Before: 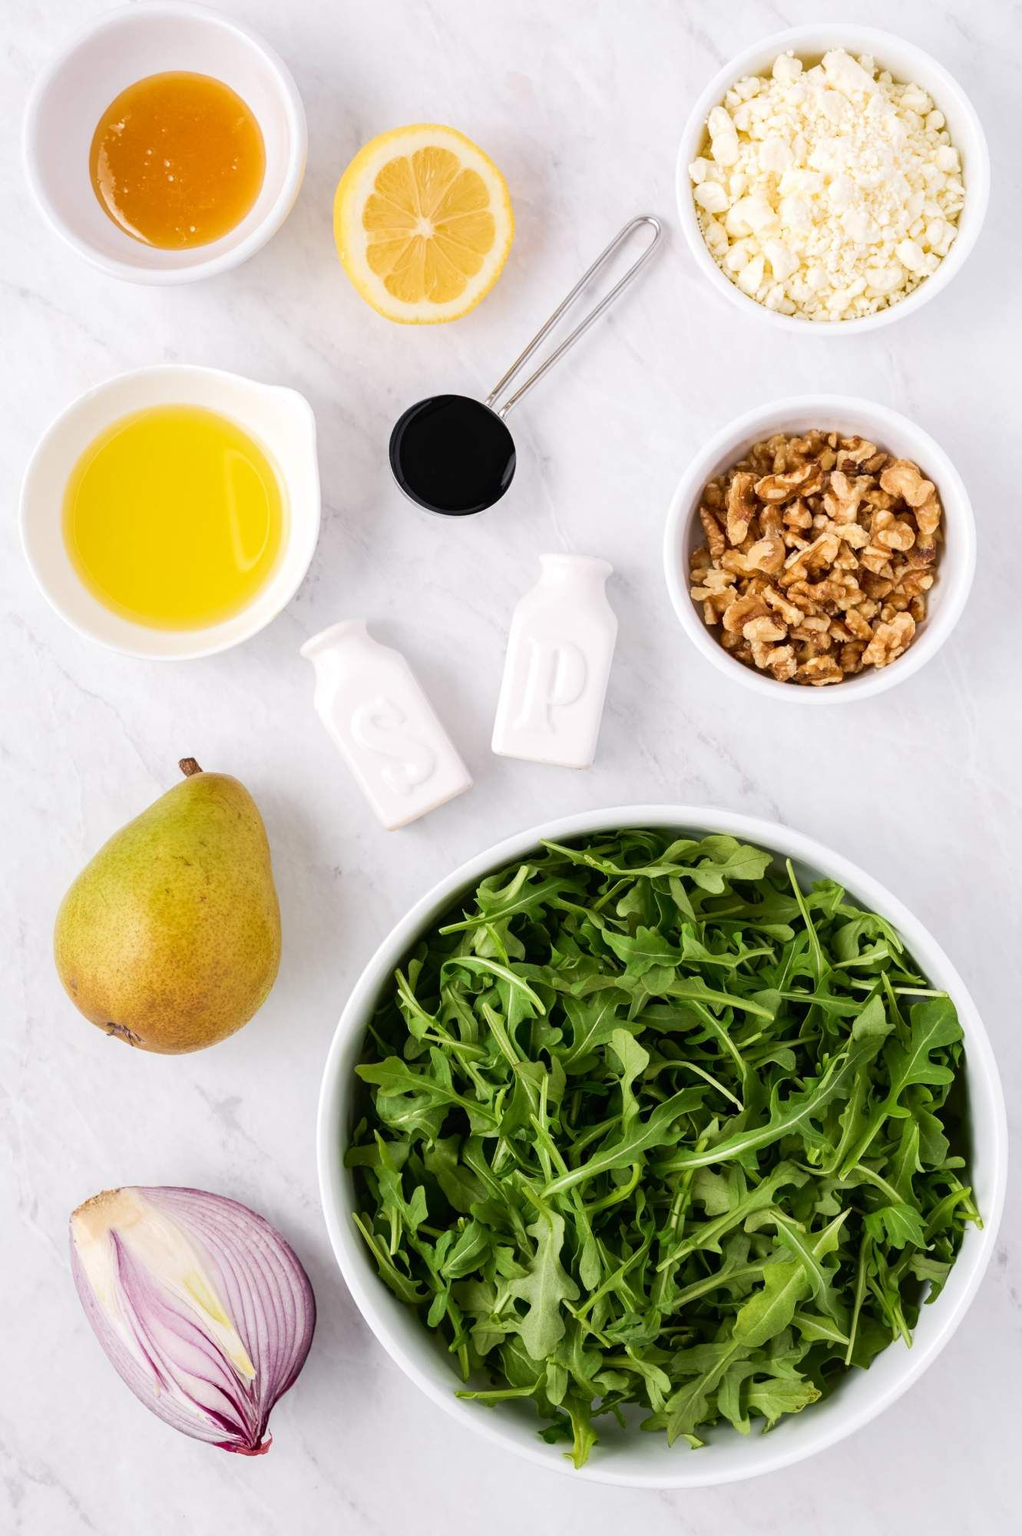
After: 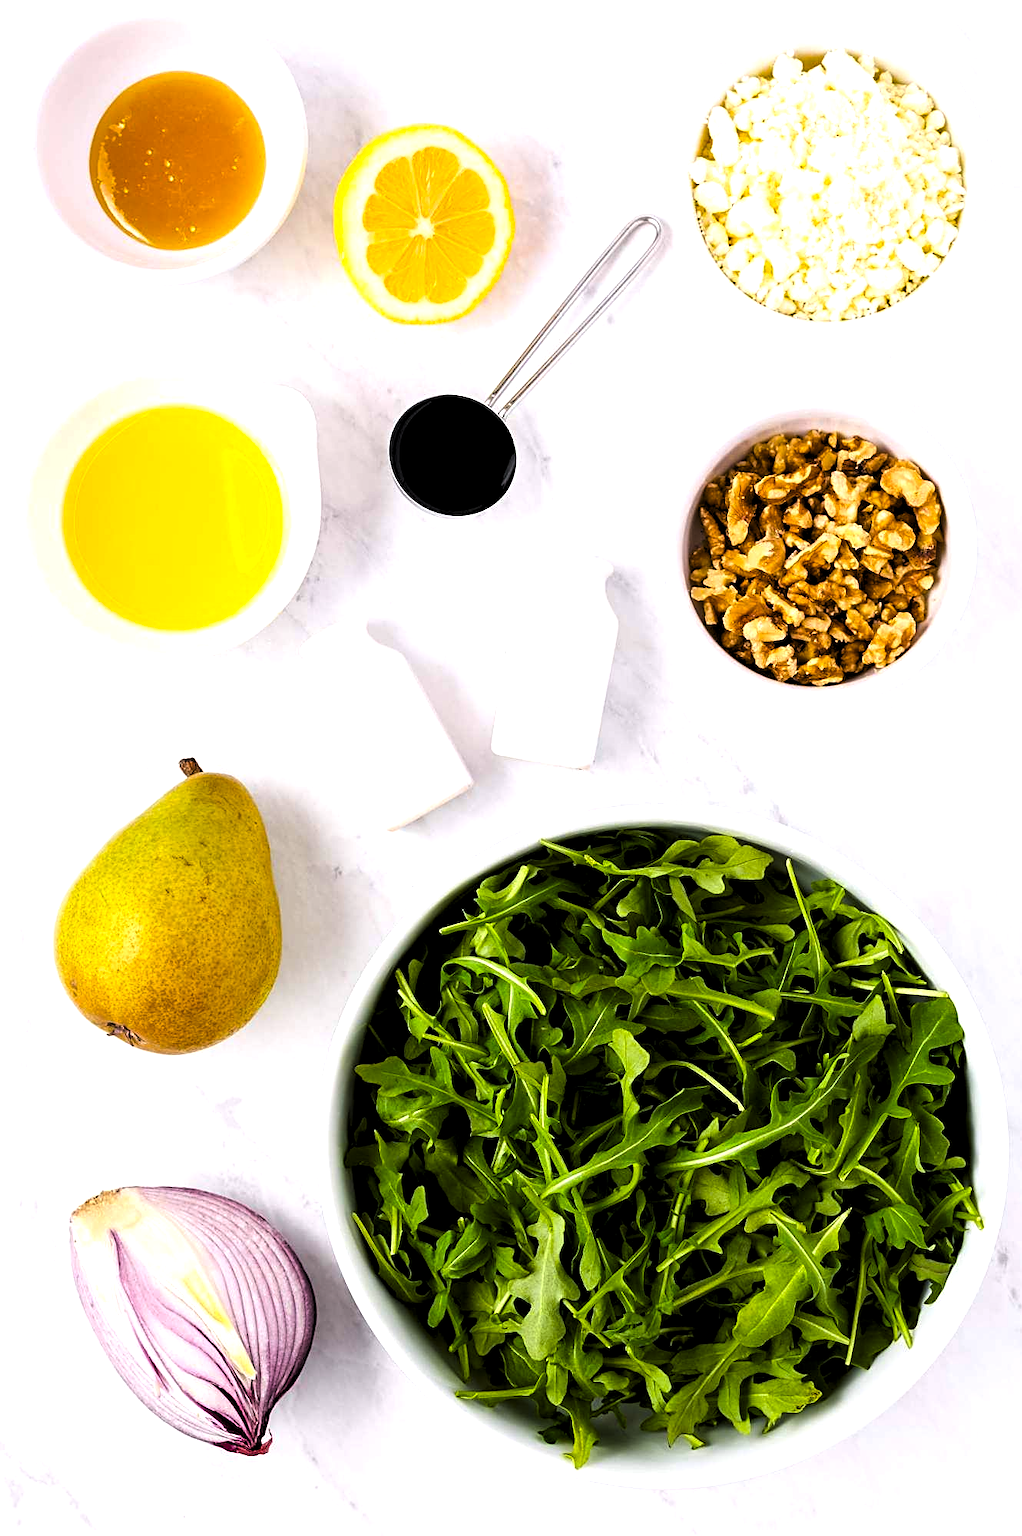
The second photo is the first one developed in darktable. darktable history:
sharpen: on, module defaults
color balance rgb: perceptual saturation grading › global saturation 30%, global vibrance 20%
levels: levels [0.129, 0.519, 0.867]
